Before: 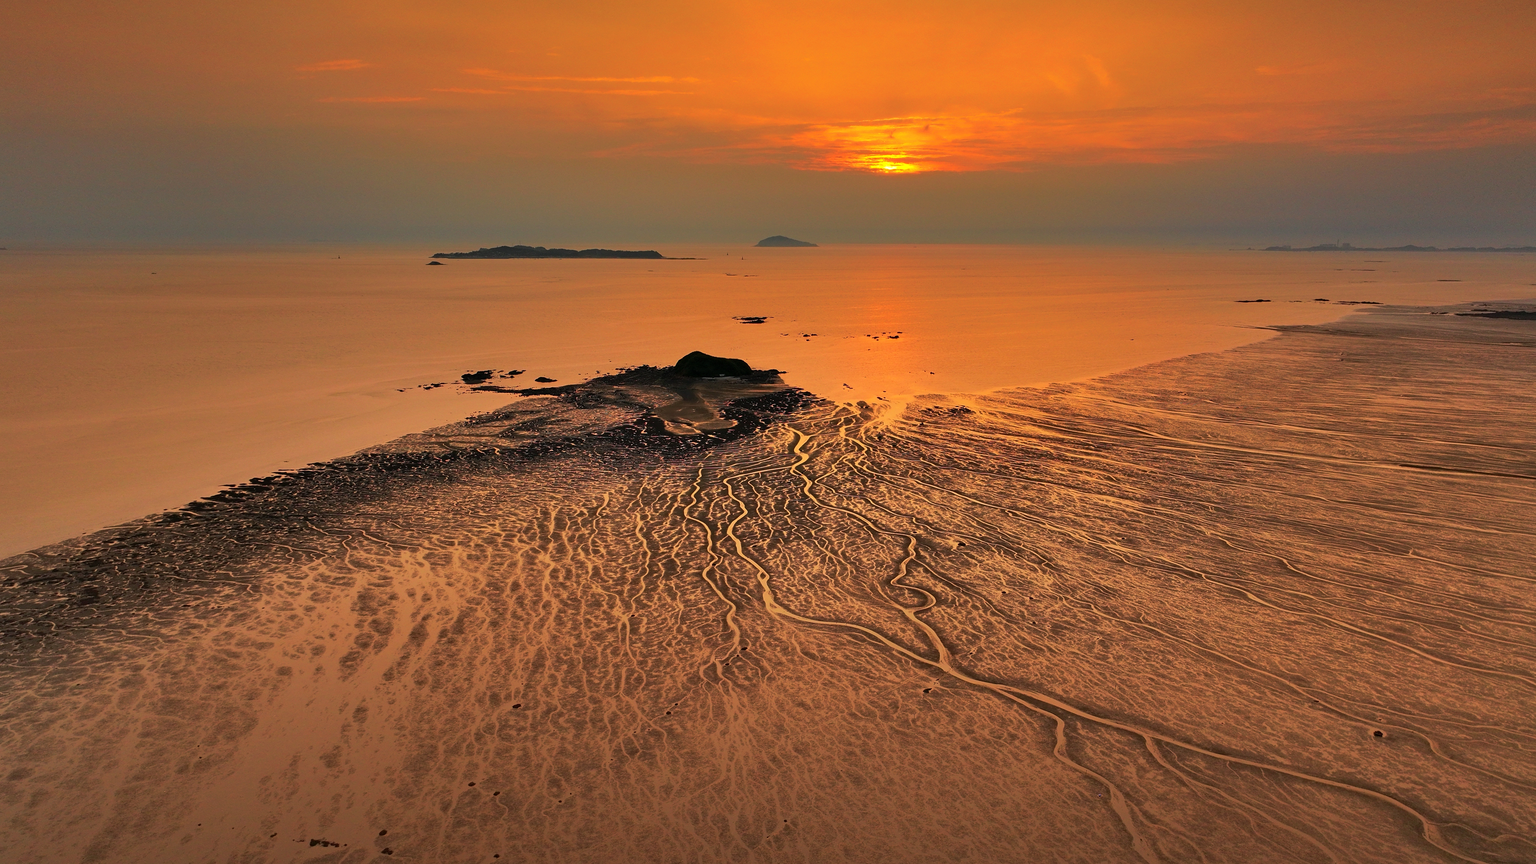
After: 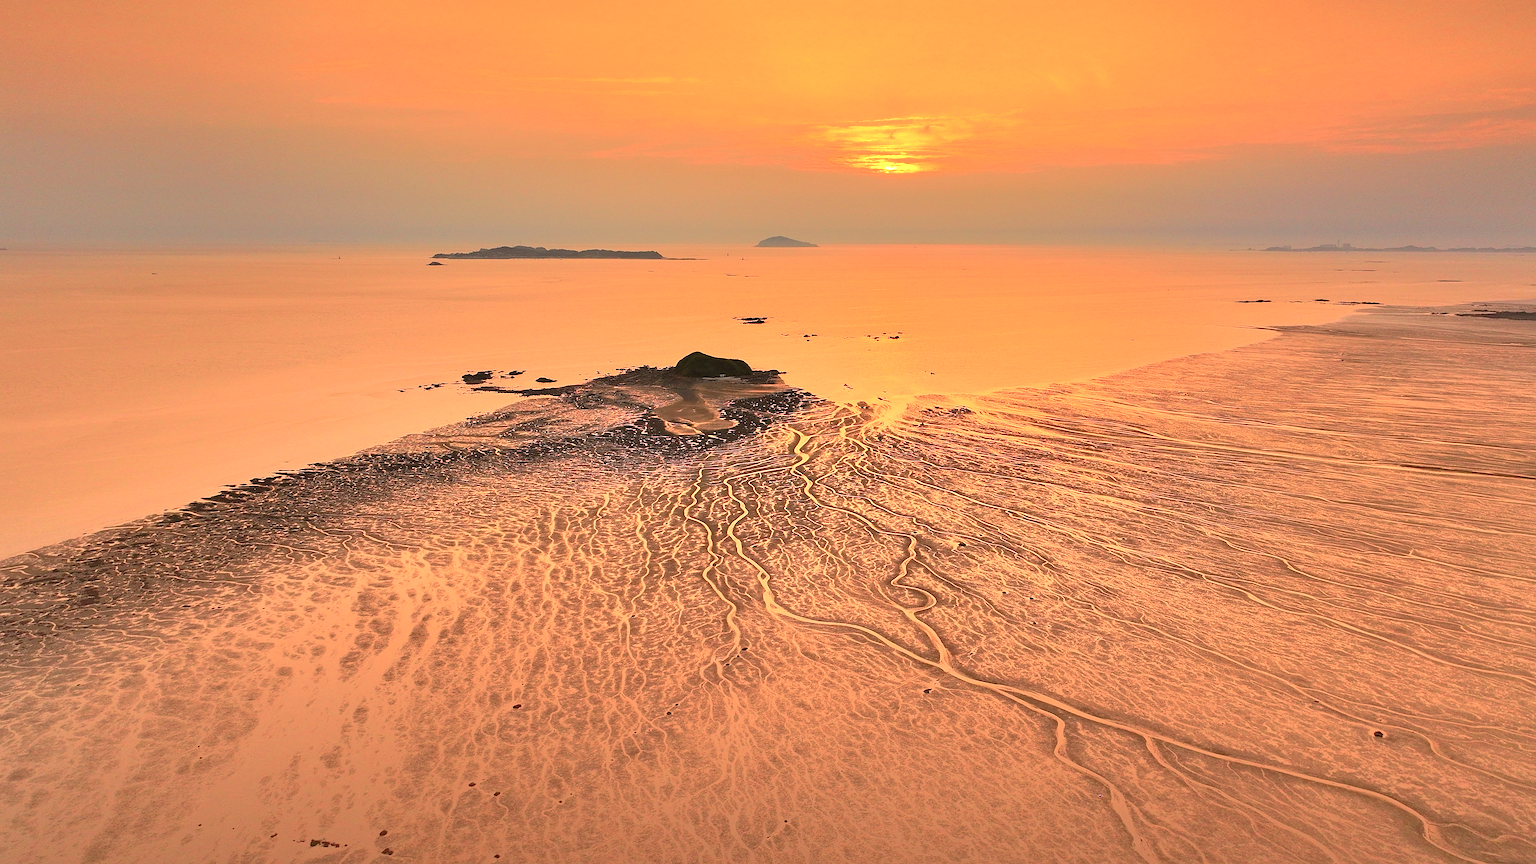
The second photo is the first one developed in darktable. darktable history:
exposure: black level correction -0.002, exposure 0.547 EV, compensate highlight preservation false
levels: white 99.91%, levels [0, 0.397, 0.955]
color correction: highlights a* 10.25, highlights b* 9.74, shadows a* 8.39, shadows b* 8.44, saturation 0.767
sharpen: on, module defaults
